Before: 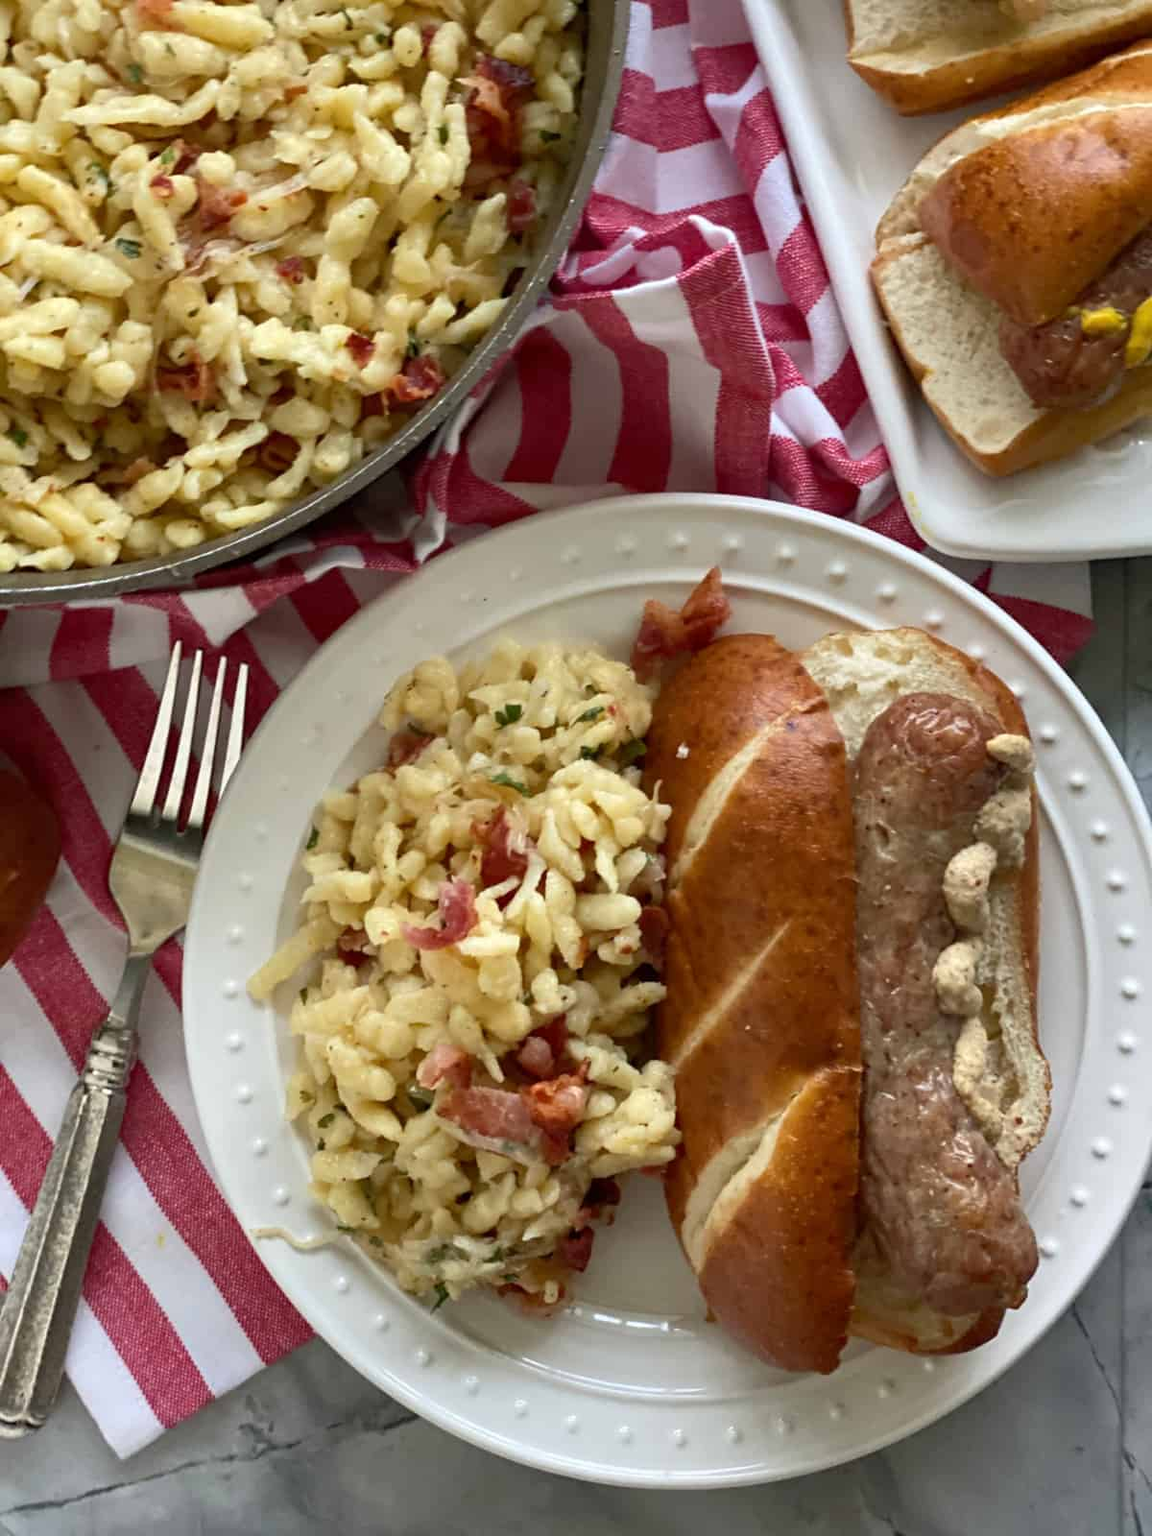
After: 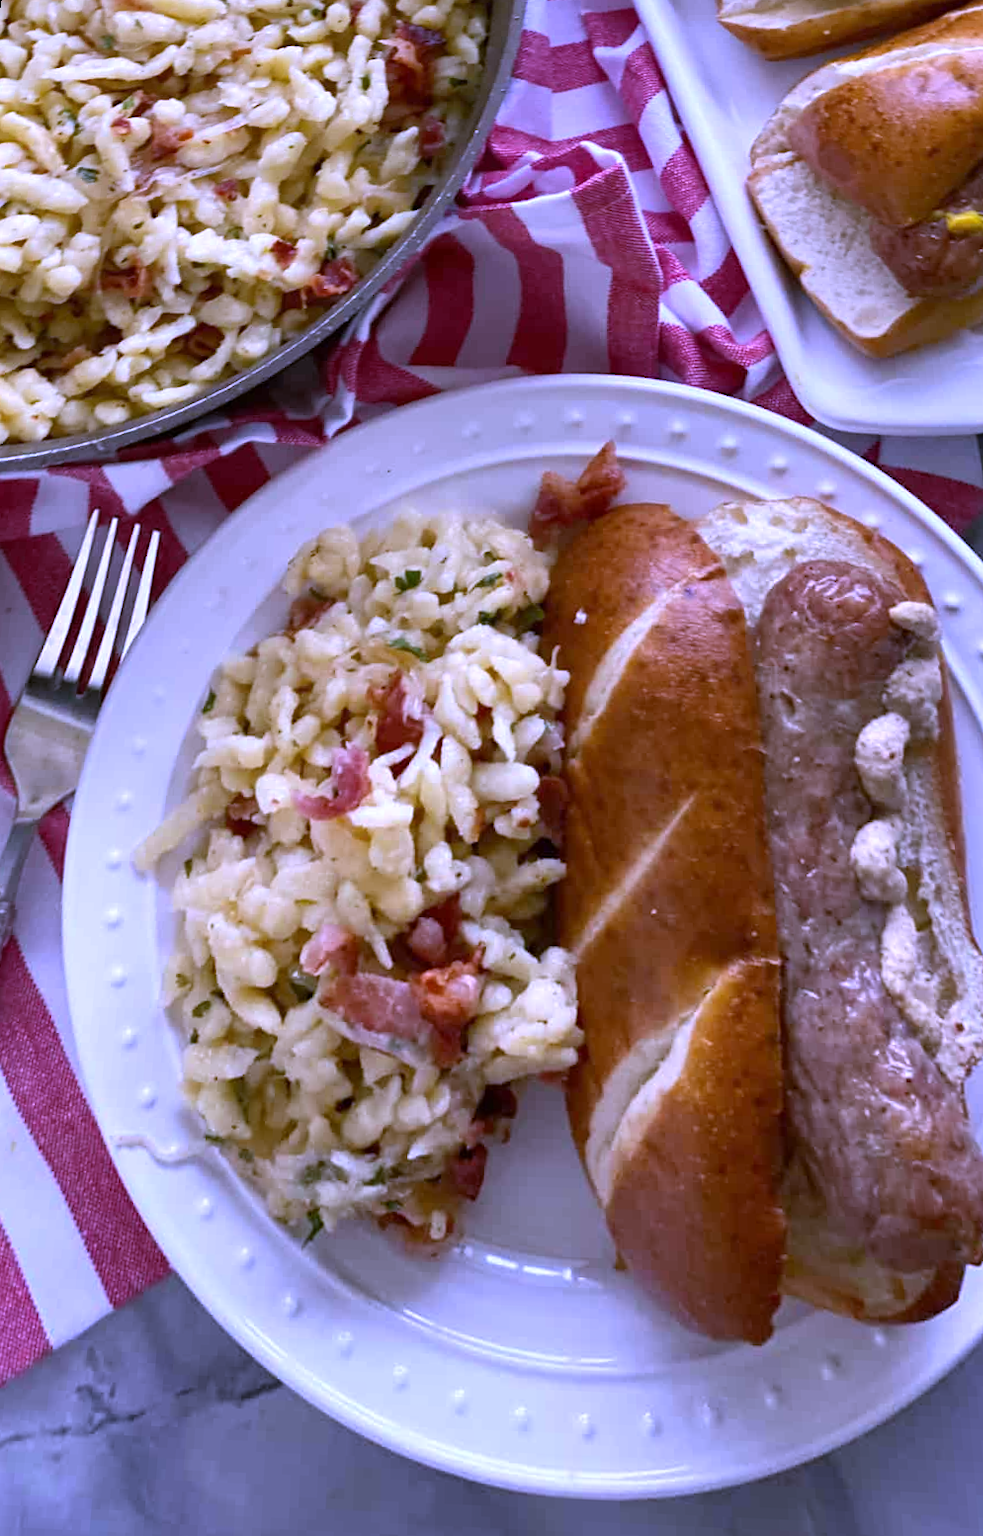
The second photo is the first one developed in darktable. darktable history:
white balance: red 0.98, blue 1.61
rotate and perspective: rotation 0.72°, lens shift (vertical) -0.352, lens shift (horizontal) -0.051, crop left 0.152, crop right 0.859, crop top 0.019, crop bottom 0.964
